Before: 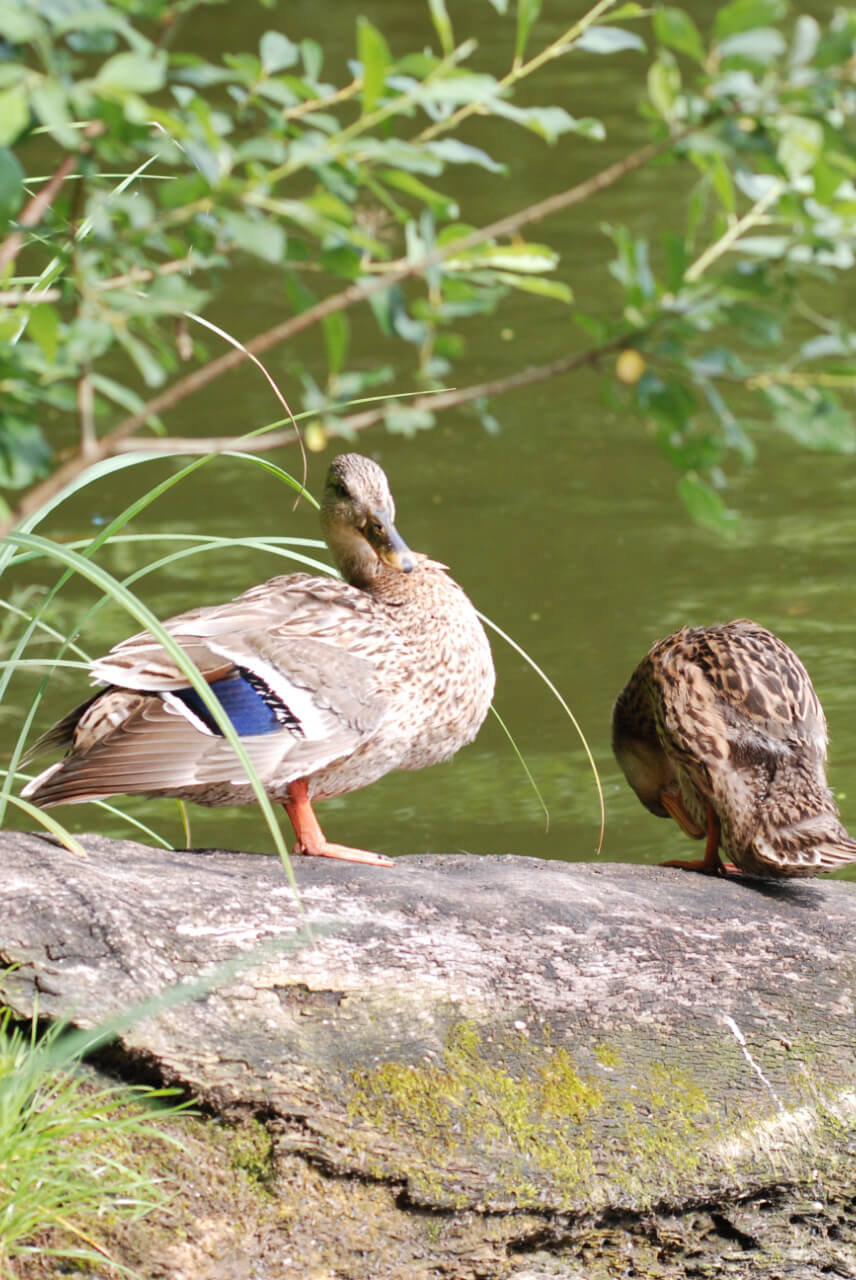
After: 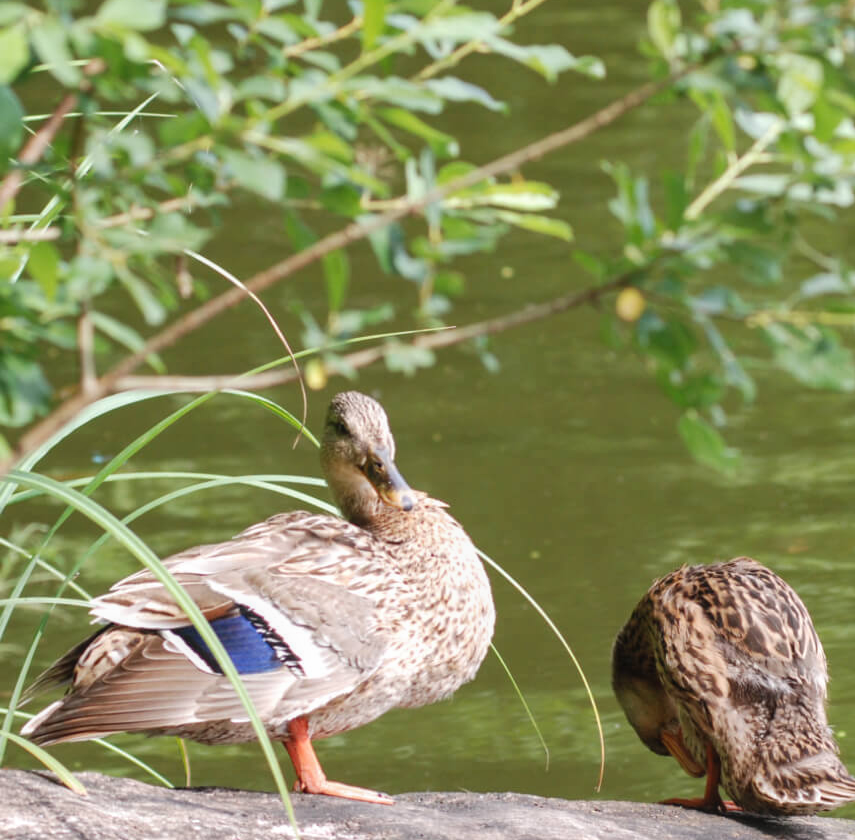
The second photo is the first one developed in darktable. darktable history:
local contrast: detail 110%
crop and rotate: top 4.848%, bottom 29.503%
